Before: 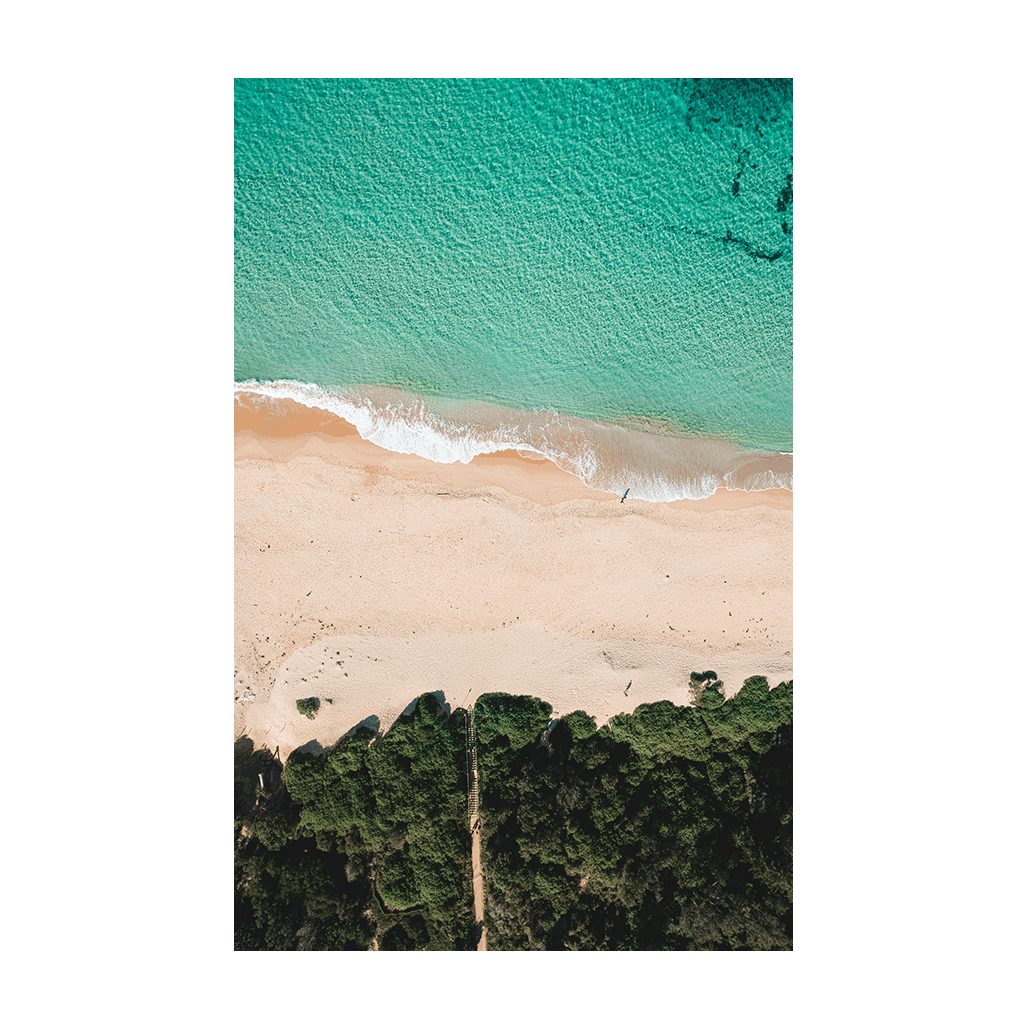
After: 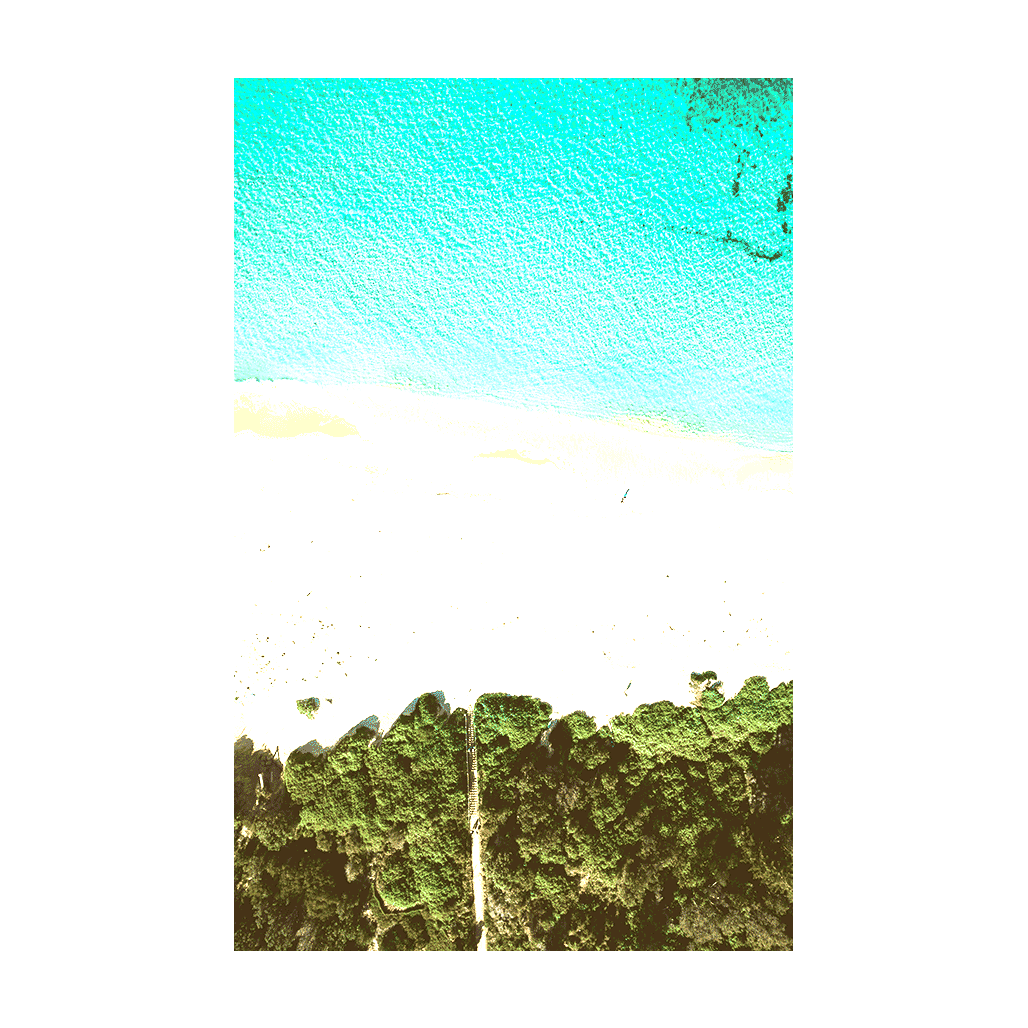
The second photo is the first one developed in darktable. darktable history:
color correction: highlights a* -5.26, highlights b* 9.8, shadows a* 9.36, shadows b* 24.4
exposure: exposure 2.057 EV
